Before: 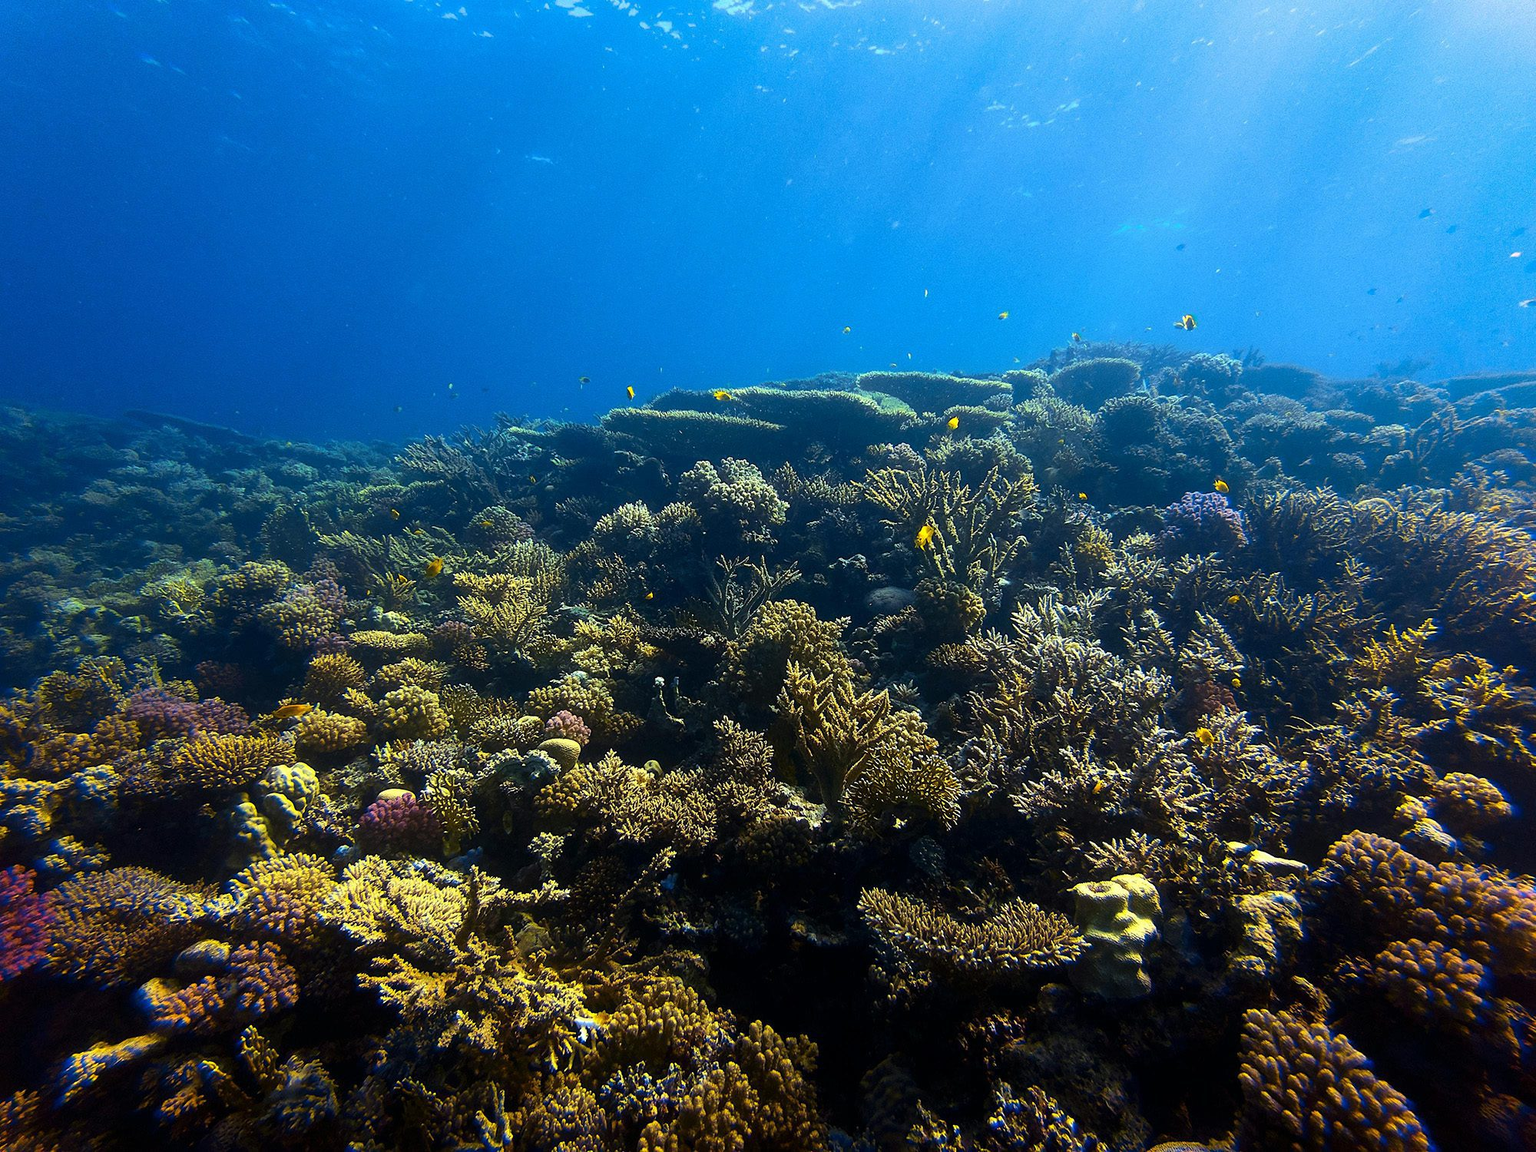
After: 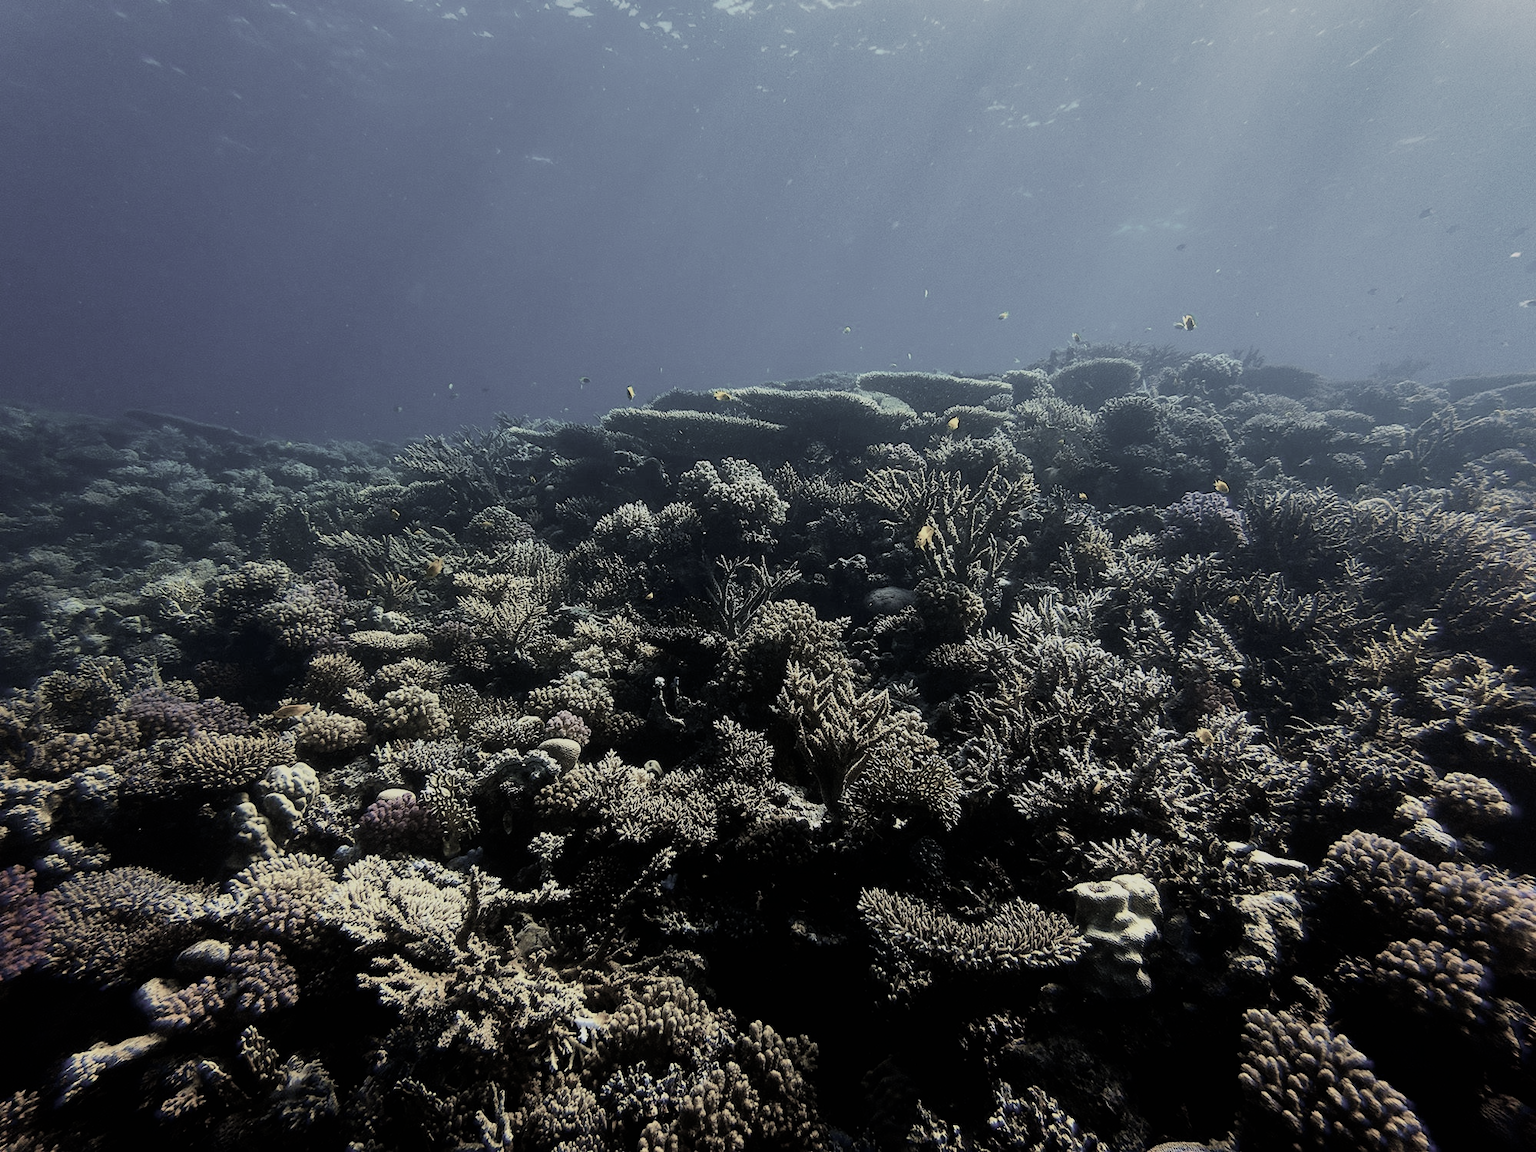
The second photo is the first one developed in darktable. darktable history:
filmic rgb: black relative exposure -7.65 EV, white relative exposure 4.56 EV, hardness 3.61
color correction: saturation 0.3
shadows and highlights: radius 337.17, shadows 29.01, soften with gaussian
